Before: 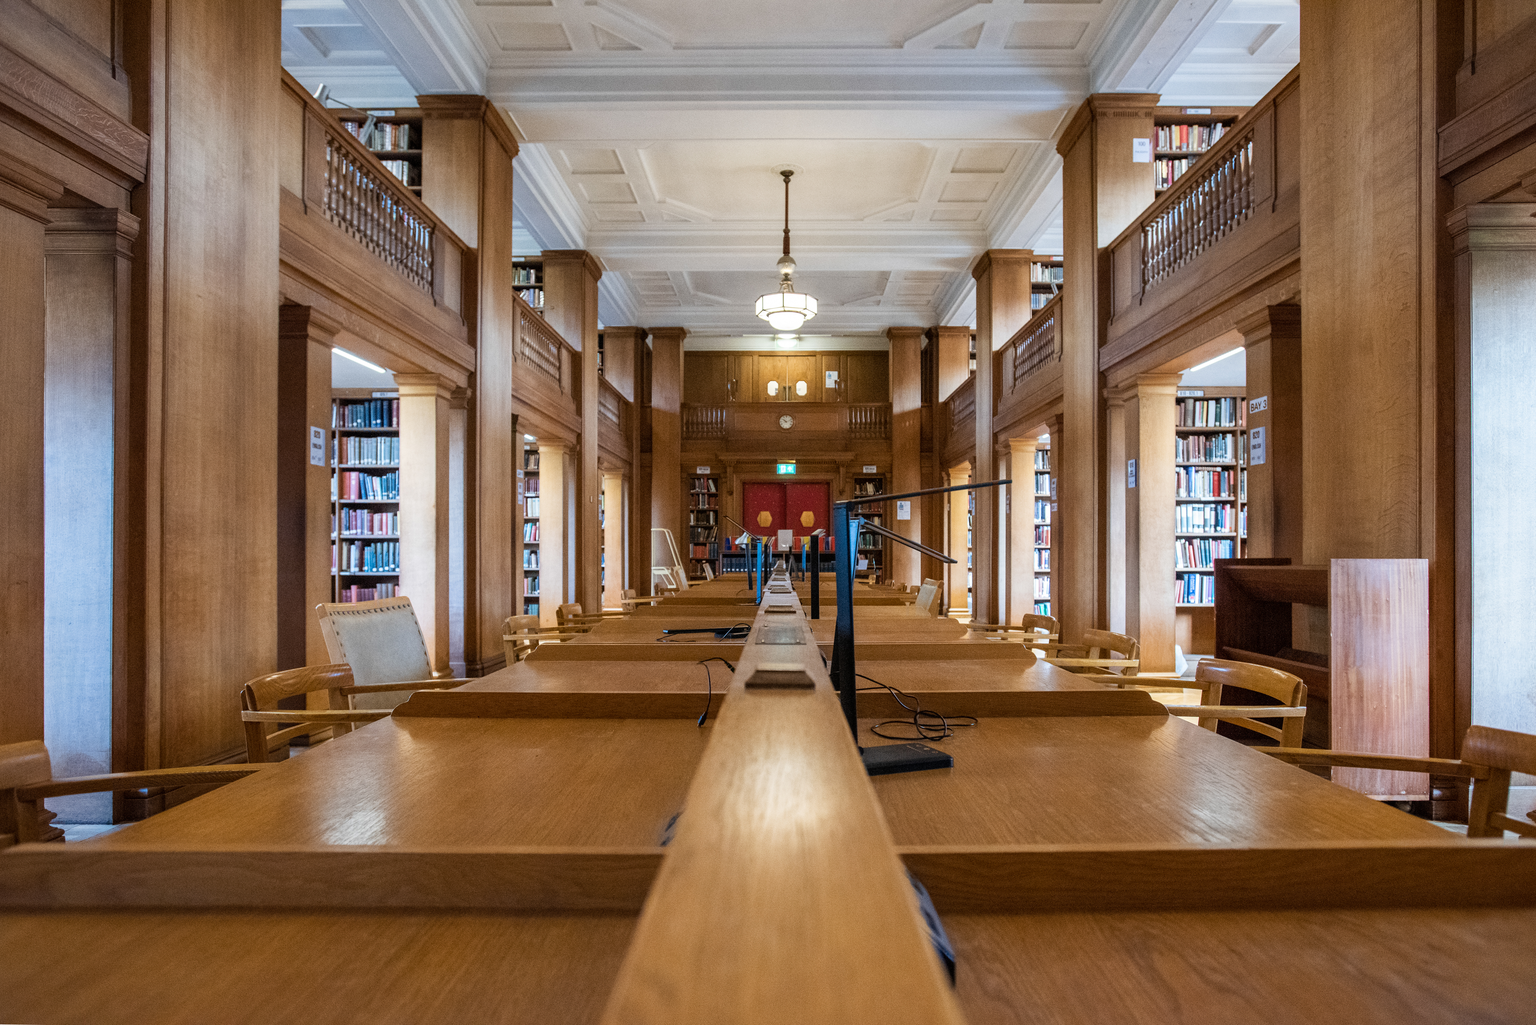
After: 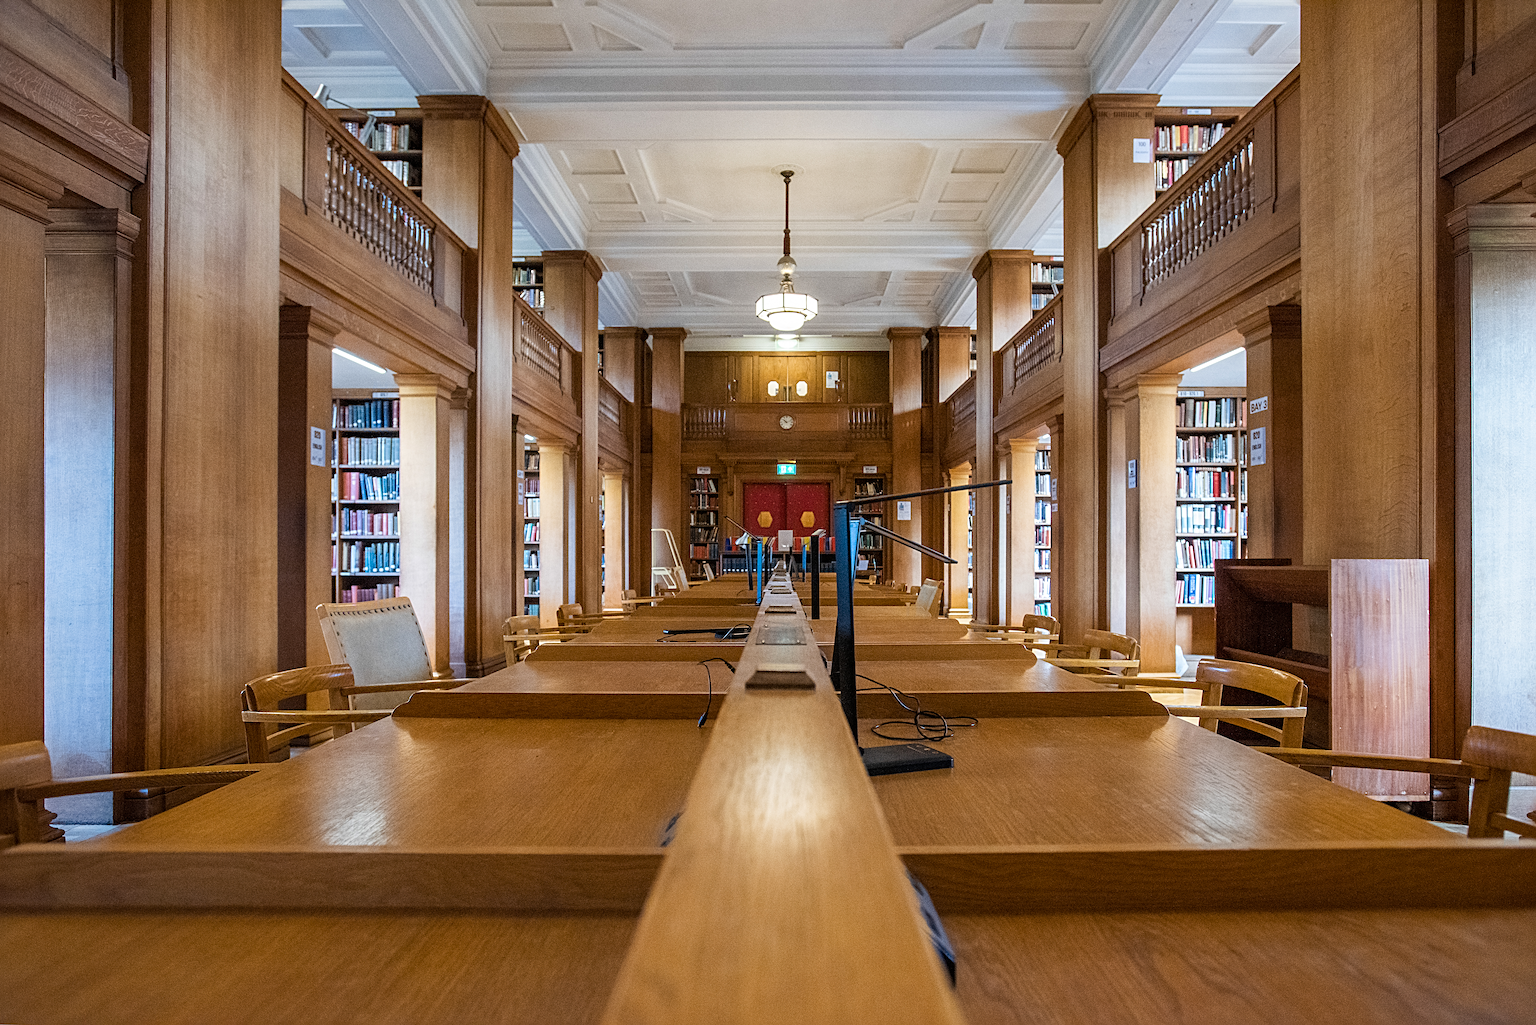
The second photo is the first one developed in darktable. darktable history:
color balance rgb: perceptual saturation grading › global saturation 9.986%
sharpen: radius 4.919
